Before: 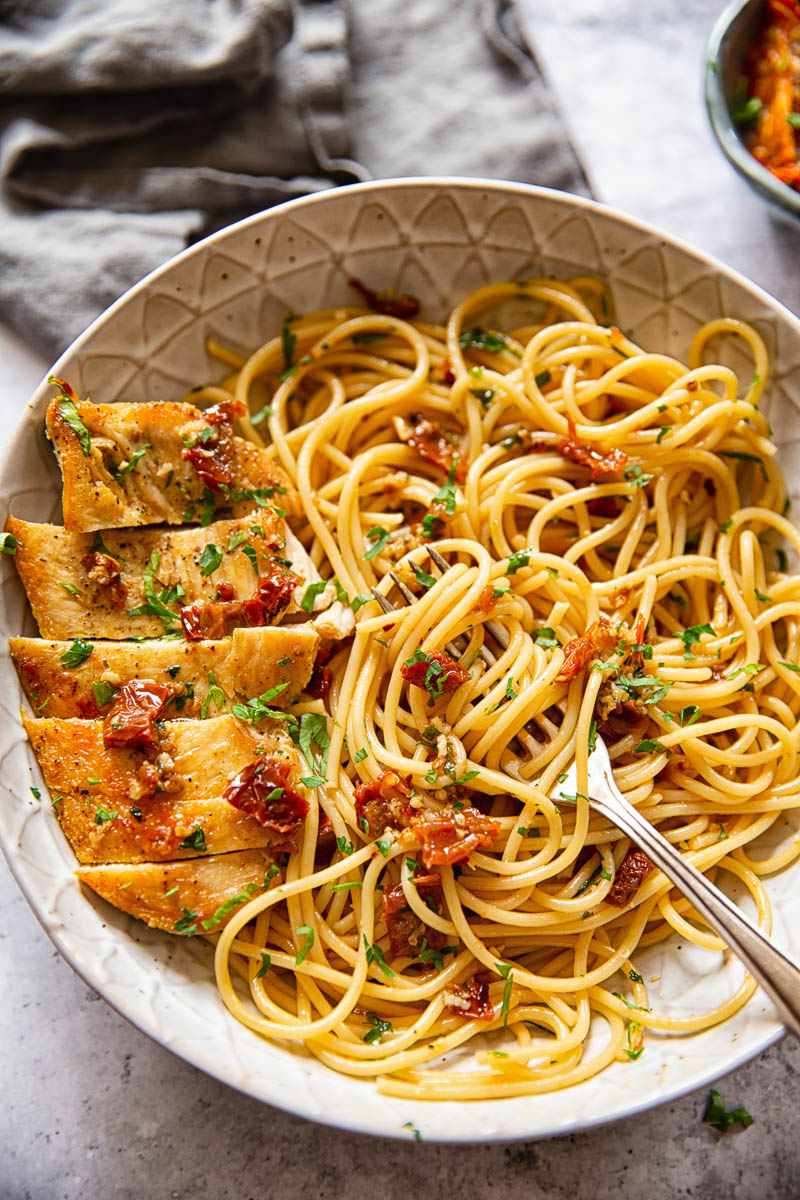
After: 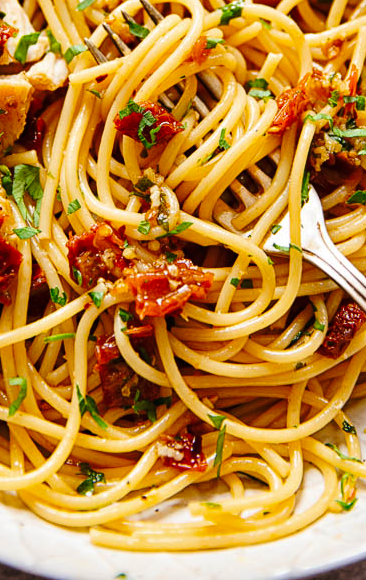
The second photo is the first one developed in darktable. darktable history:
base curve: curves: ch0 [(0, 0) (0.073, 0.04) (0.157, 0.139) (0.492, 0.492) (0.758, 0.758) (1, 1)], preserve colors none
crop: left 35.976%, top 45.819%, right 18.162%, bottom 5.807%
